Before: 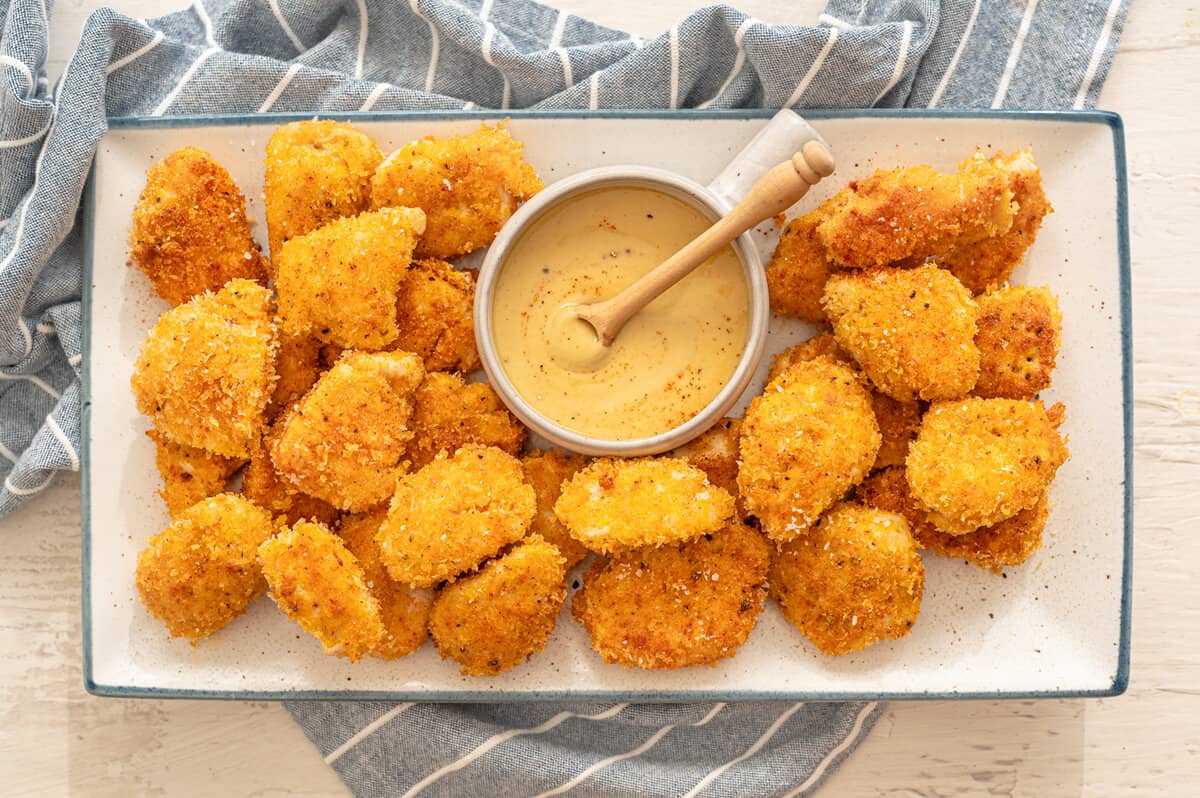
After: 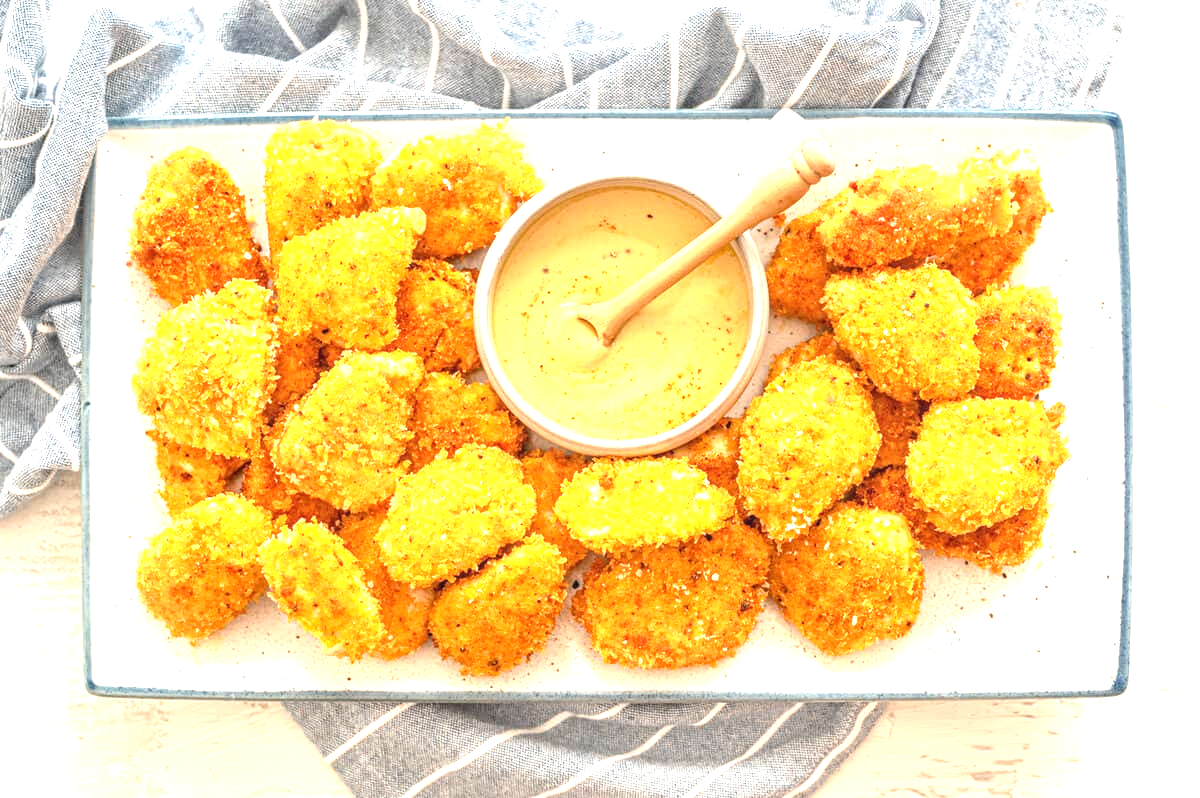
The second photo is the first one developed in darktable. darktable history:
local contrast: detail 110%
exposure: exposure 1.255 EV, compensate highlight preservation false
